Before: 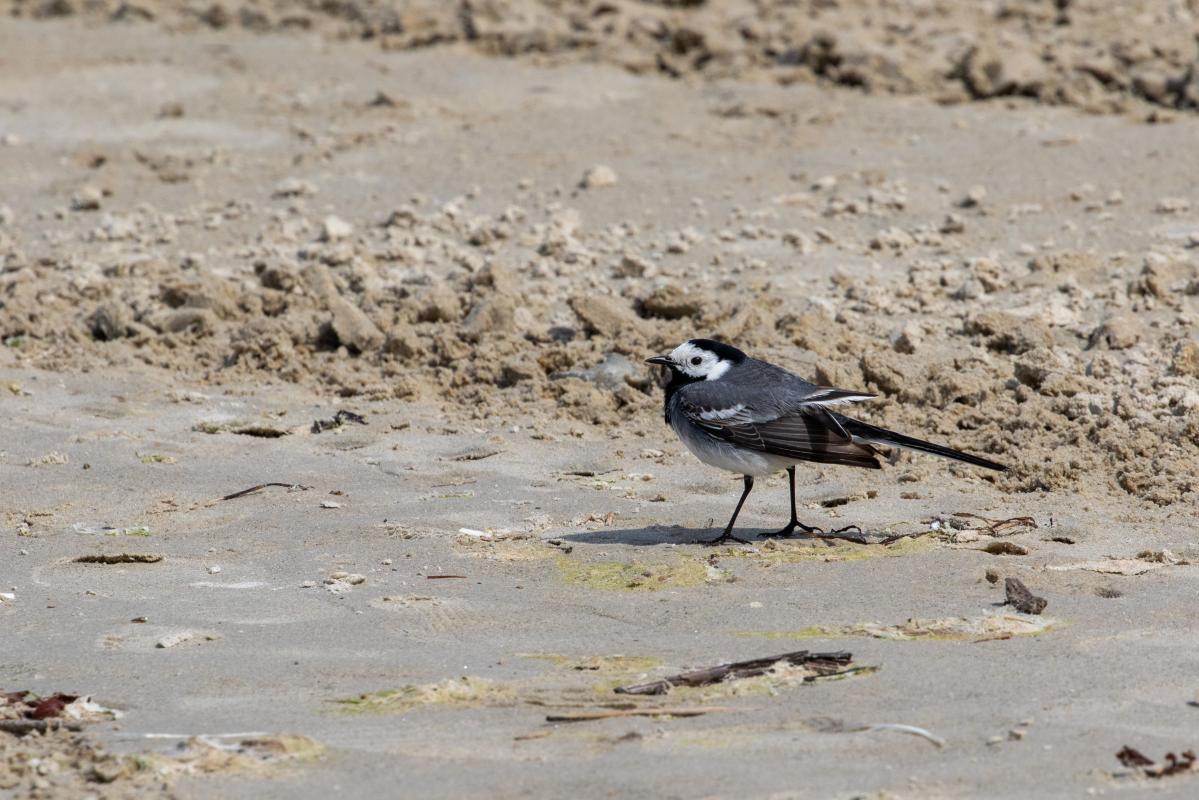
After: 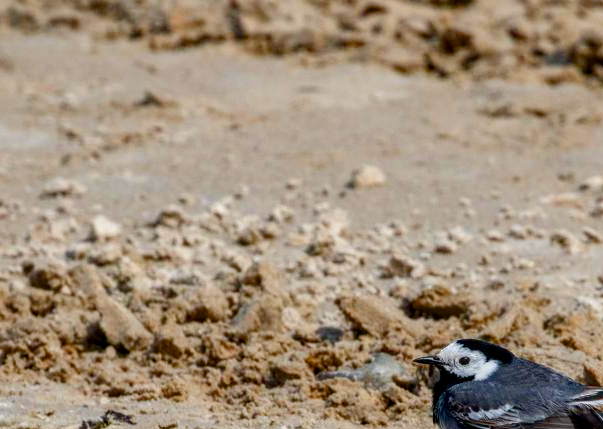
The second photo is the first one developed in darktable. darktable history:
color balance rgb: shadows lift › chroma 0.866%, shadows lift › hue 109.96°, perceptual saturation grading › global saturation 34.671%, perceptual saturation grading › highlights -25.332%, perceptual saturation grading › shadows 49.636%, global vibrance 15.96%, saturation formula JzAzBz (2021)
color zones: curves: ch1 [(0.235, 0.558) (0.75, 0.5)]; ch2 [(0.25, 0.462) (0.749, 0.457)]
crop: left 19.39%, right 30.282%, bottom 46.332%
local contrast: on, module defaults
